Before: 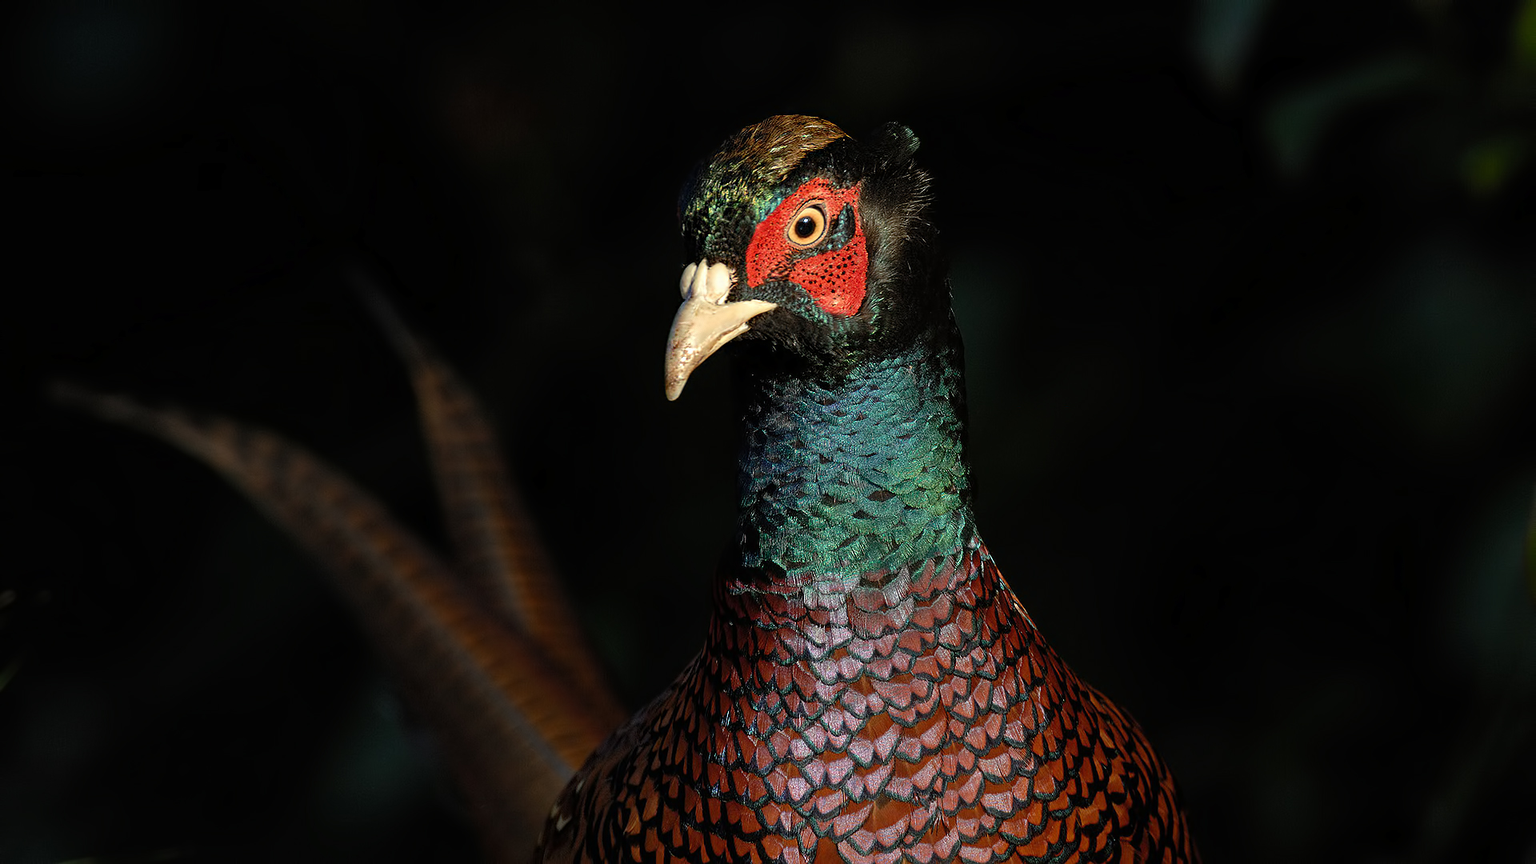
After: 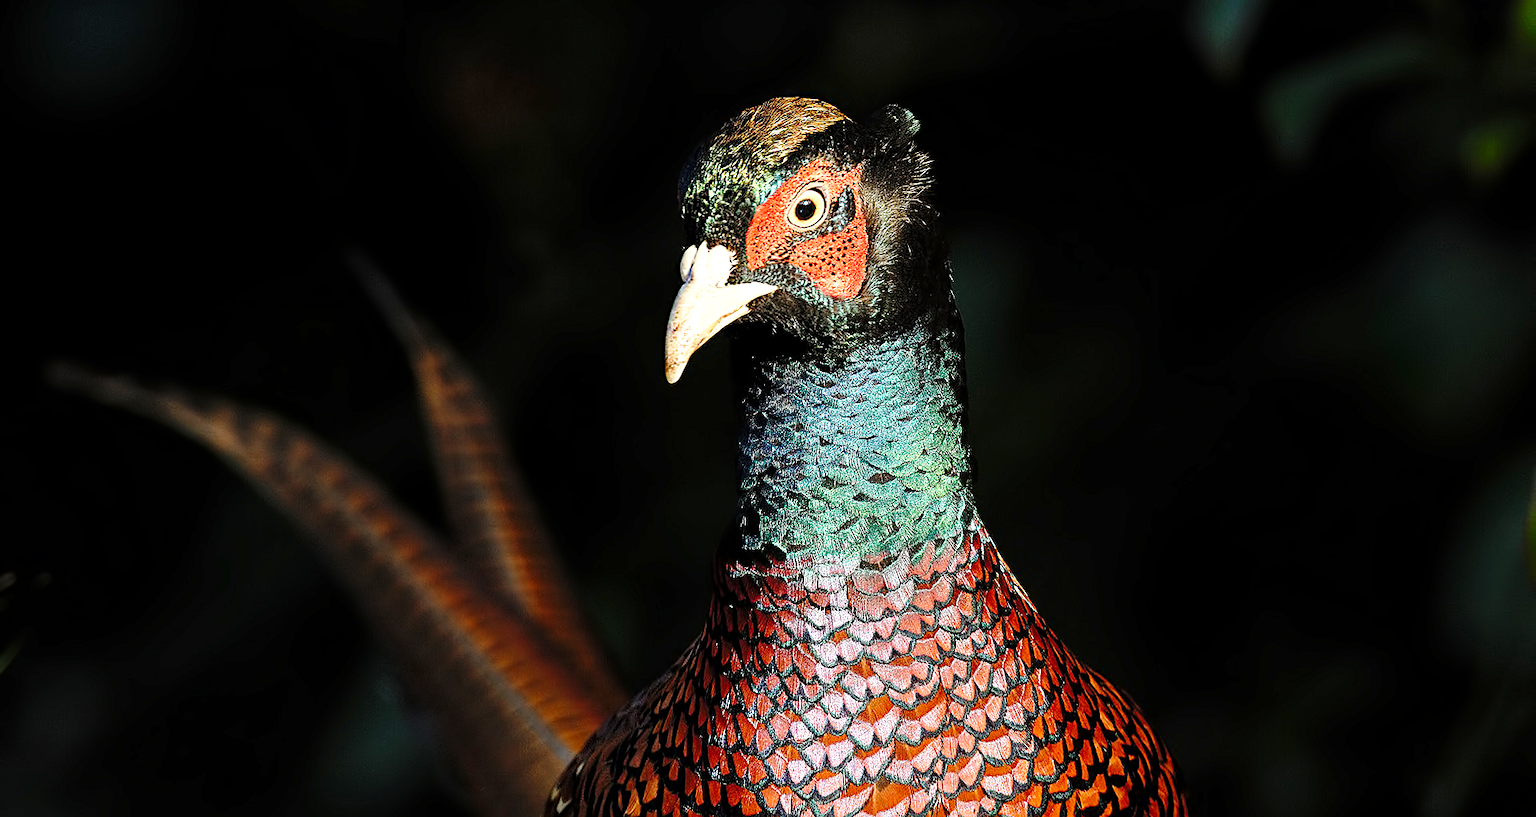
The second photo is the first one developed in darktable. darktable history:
sharpen: on, module defaults
exposure: black level correction 0.001, exposure 0.955 EV, compensate highlight preservation false
base curve: curves: ch0 [(0, 0) (0.028, 0.03) (0.121, 0.232) (0.46, 0.748) (0.859, 0.968) (1, 1)], preserve colors none
crop and rotate: top 2.065%, bottom 3.293%
